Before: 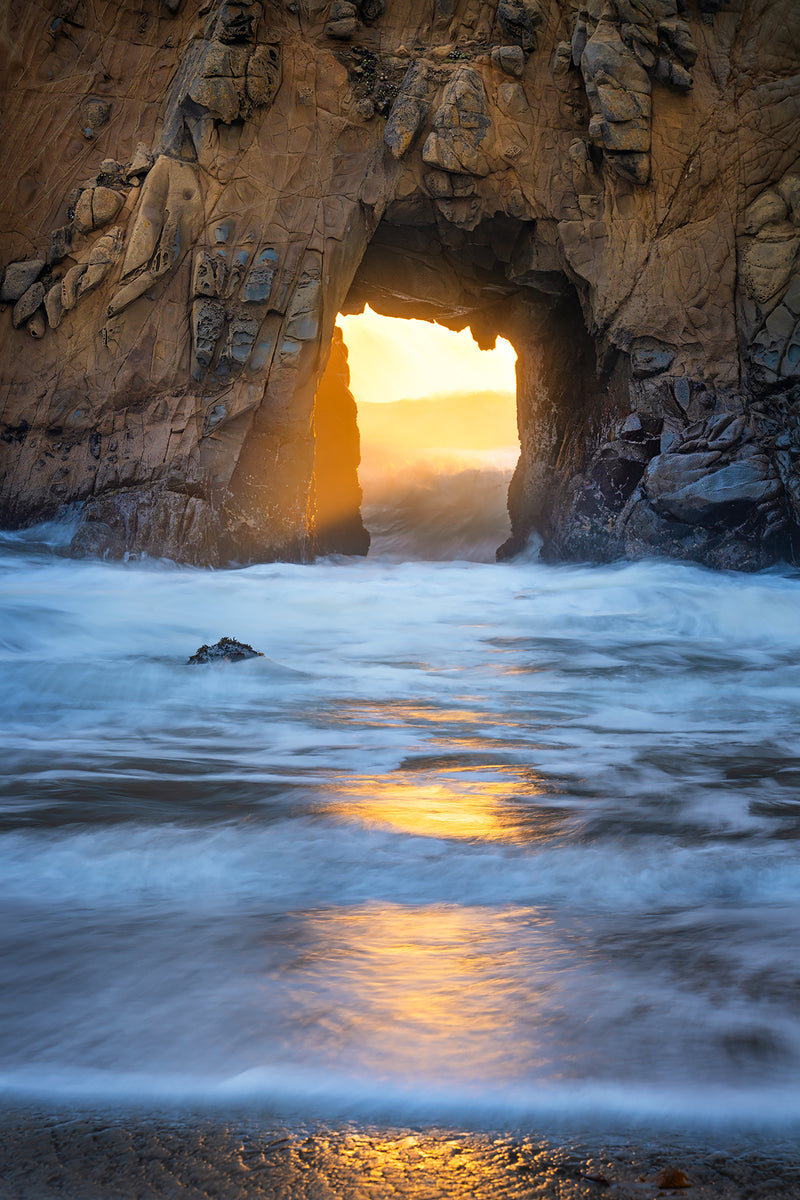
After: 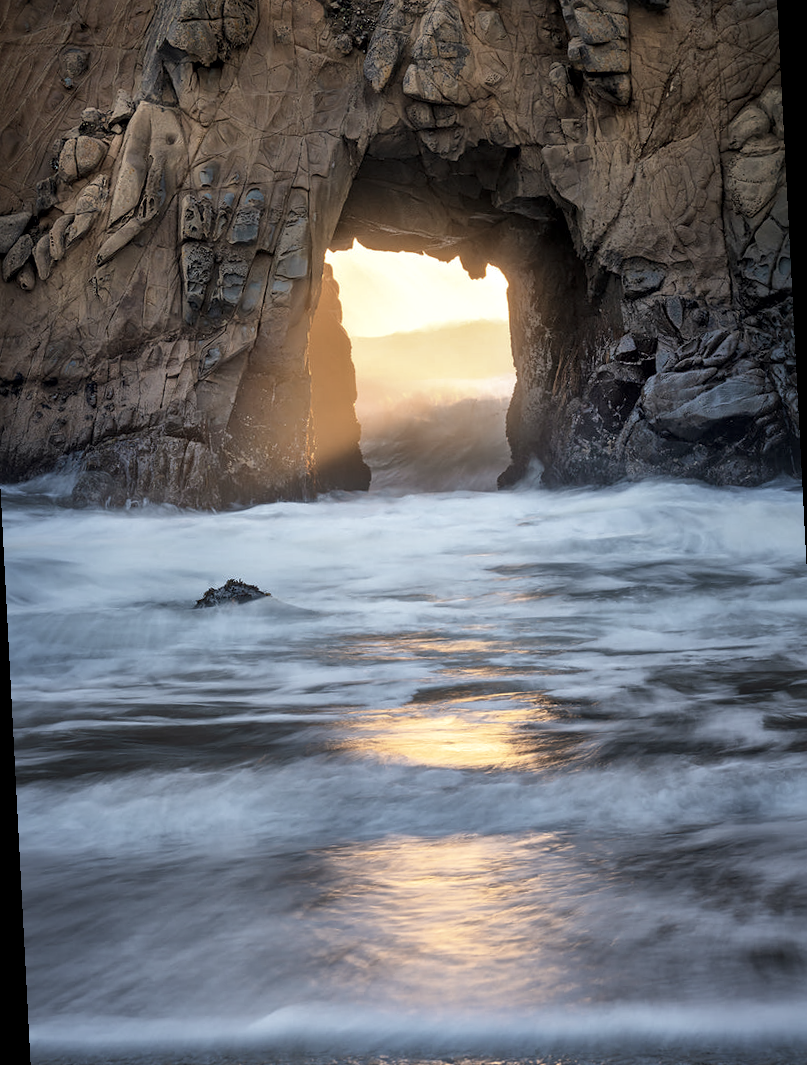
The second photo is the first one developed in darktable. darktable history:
rotate and perspective: rotation -3°, crop left 0.031, crop right 0.968, crop top 0.07, crop bottom 0.93
color zones: curves: ch1 [(0, 0.292) (0.001, 0.292) (0.2, 0.264) (0.4, 0.248) (0.6, 0.248) (0.8, 0.264) (0.999, 0.292) (1, 0.292)]
local contrast: mode bilateral grid, contrast 20, coarseness 50, detail 141%, midtone range 0.2
